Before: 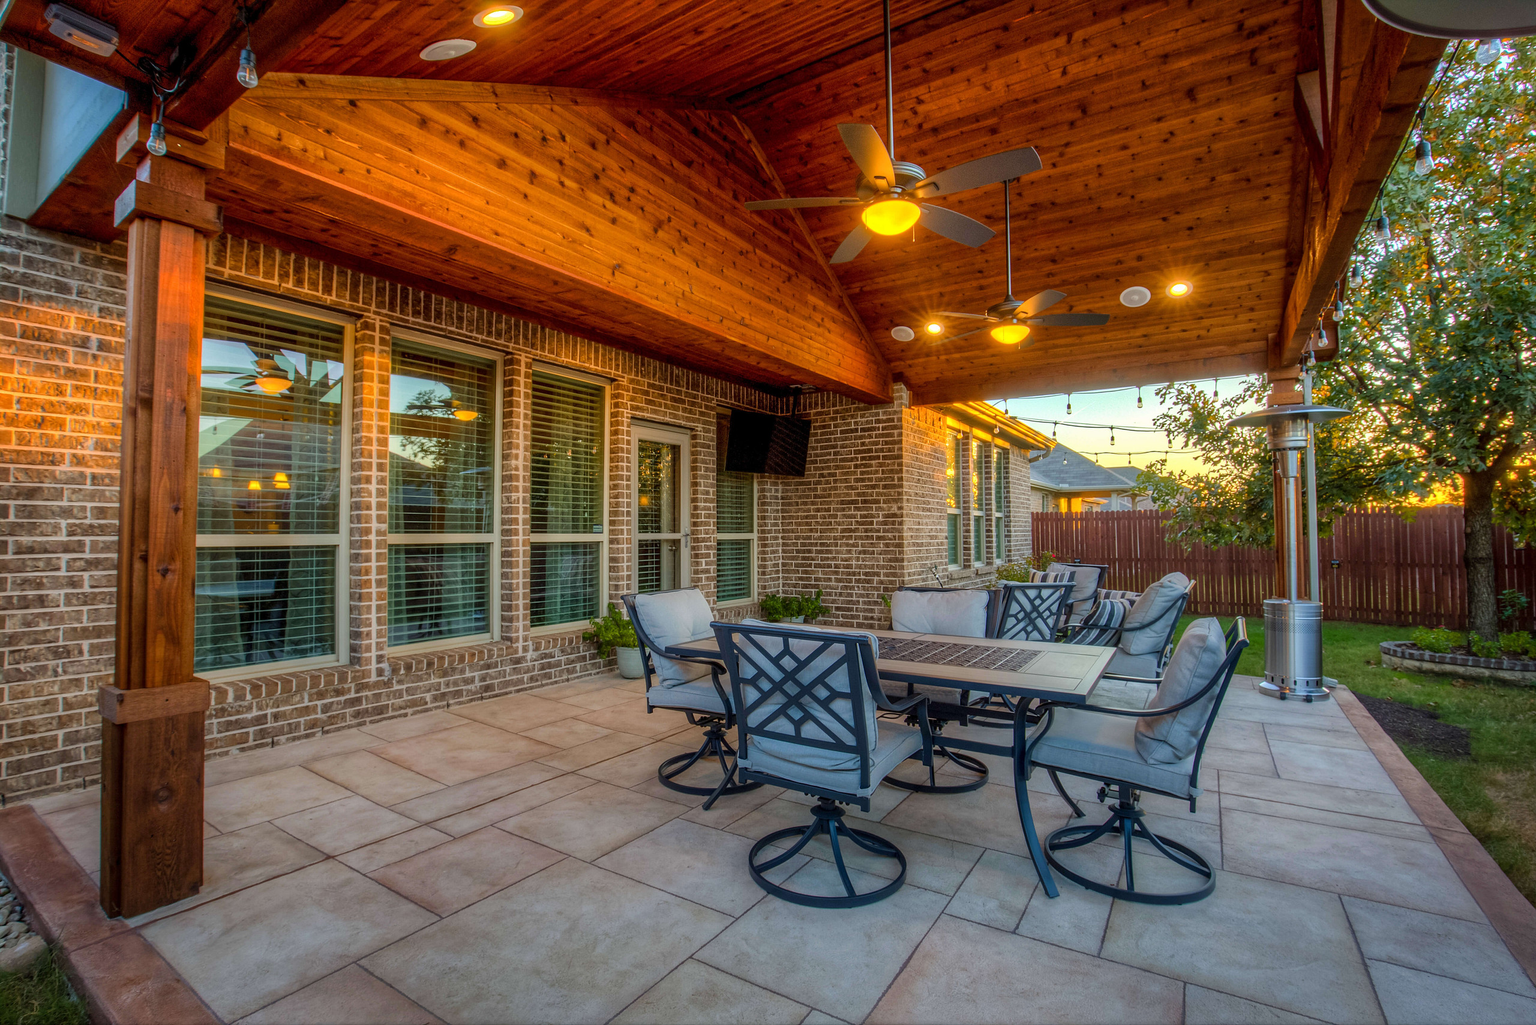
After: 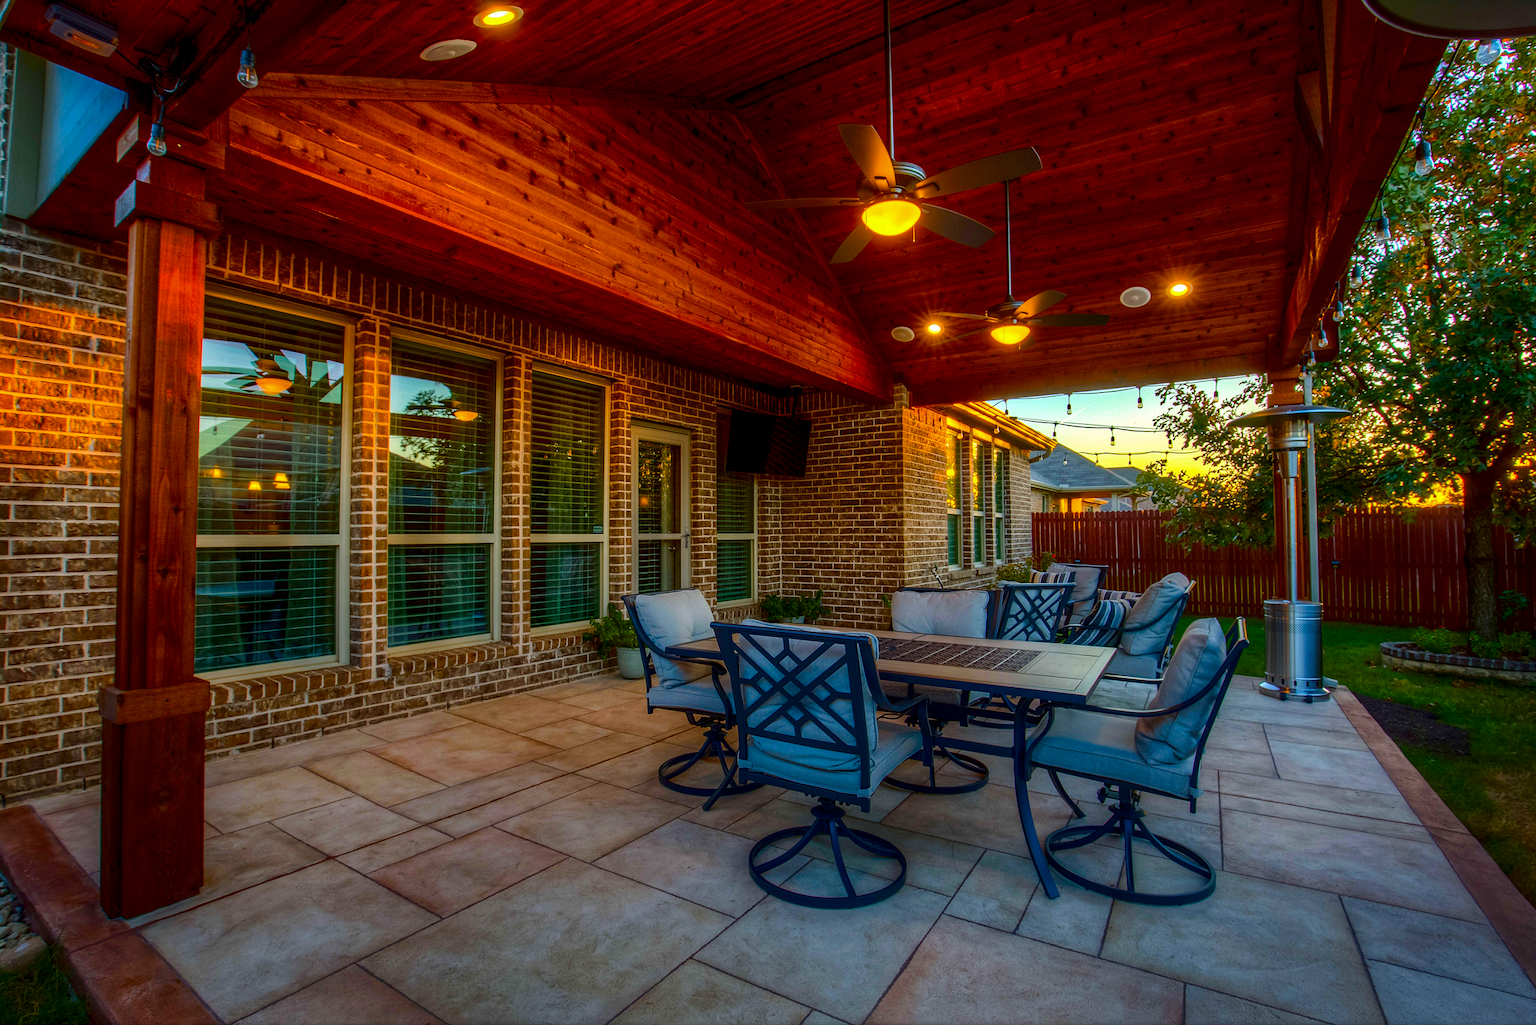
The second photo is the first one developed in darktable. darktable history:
color balance rgb: linear chroma grading › global chroma 10%, perceptual saturation grading › global saturation 30%, global vibrance 10%
contrast brightness saturation: contrast 0.13, brightness -0.24, saturation 0.14
